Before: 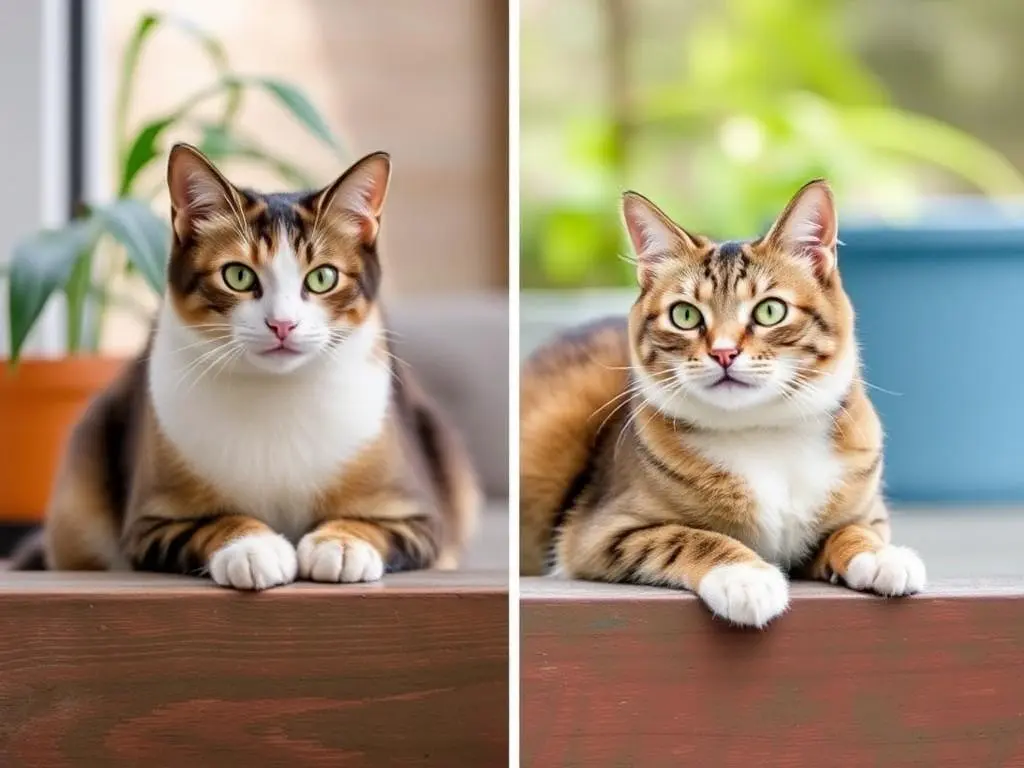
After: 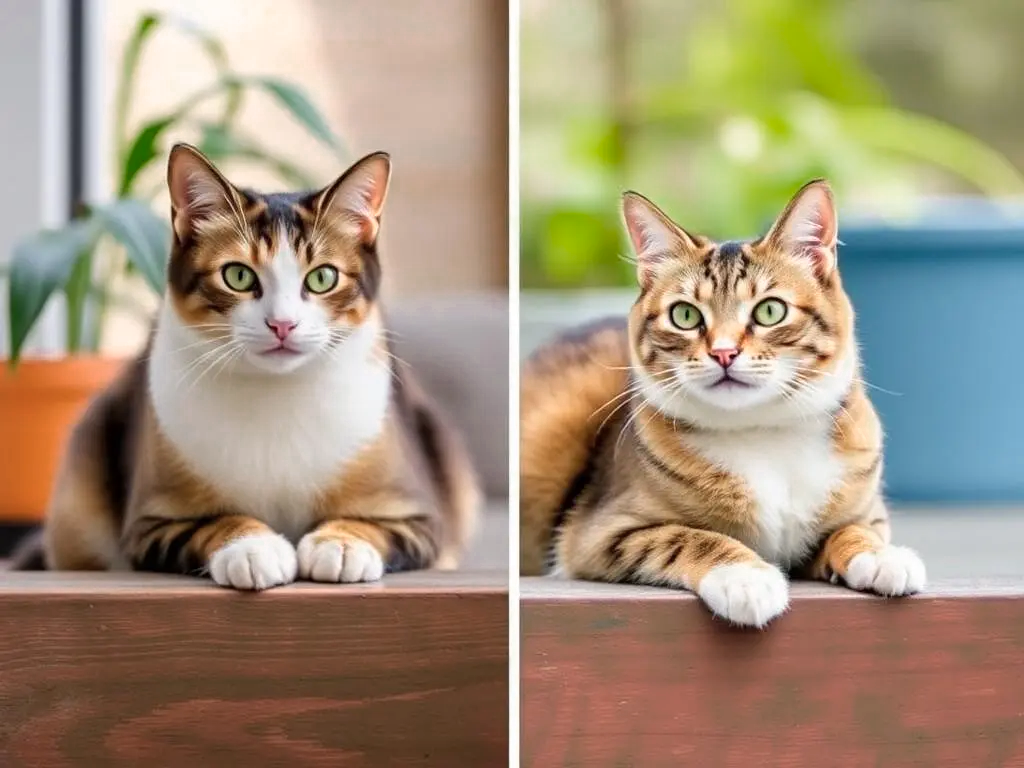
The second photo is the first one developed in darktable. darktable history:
color zones: curves: ch0 [(0, 0.465) (0.092, 0.596) (0.289, 0.464) (0.429, 0.453) (0.571, 0.464) (0.714, 0.455) (0.857, 0.462) (1, 0.465)], mix 24.67%
